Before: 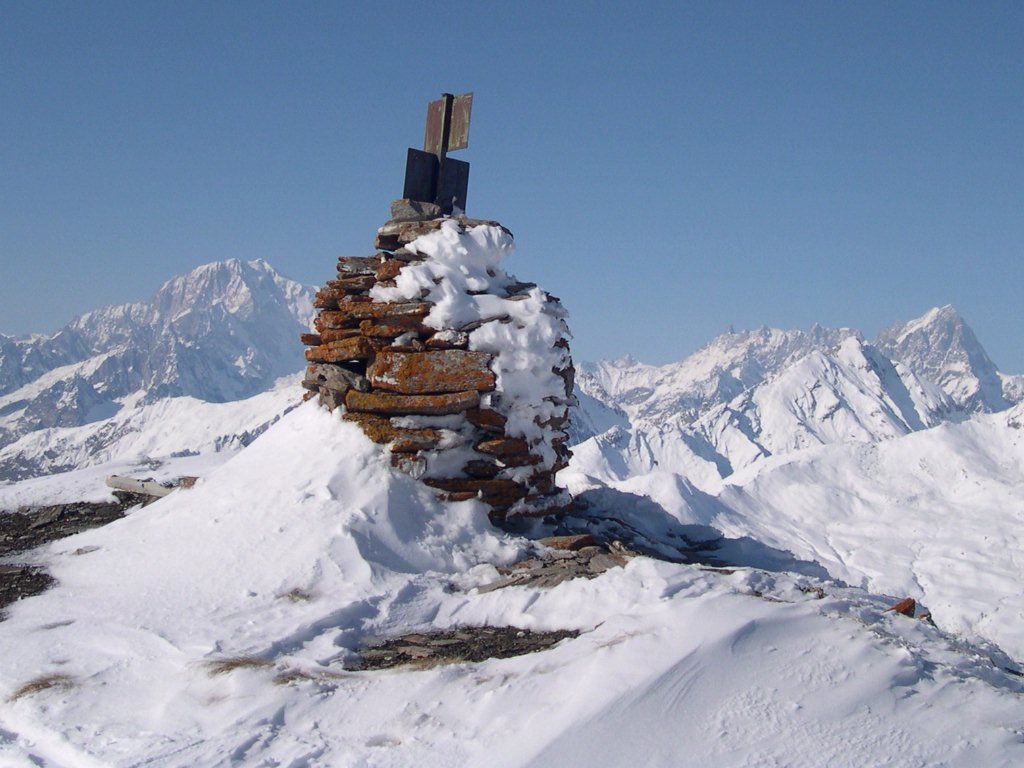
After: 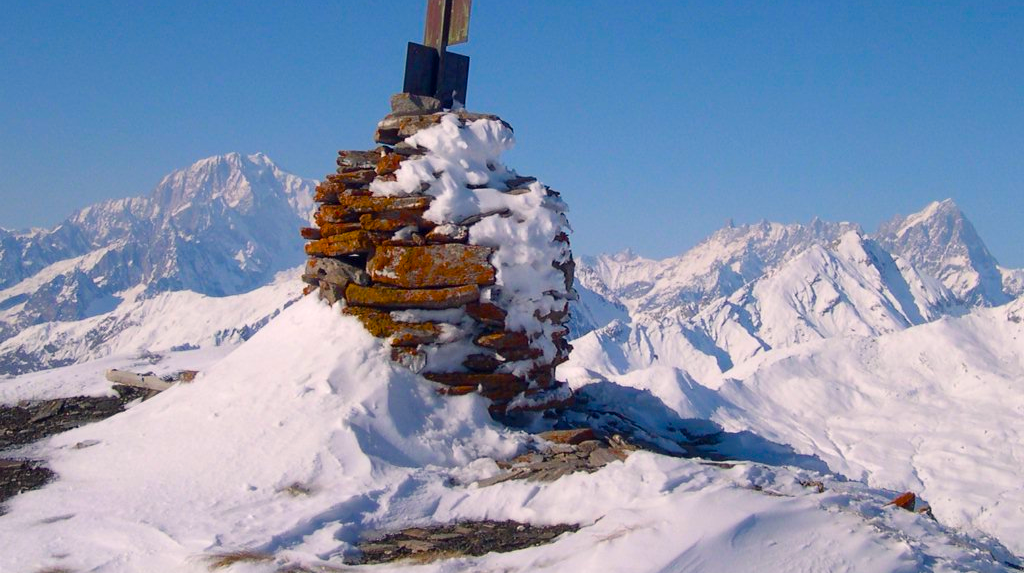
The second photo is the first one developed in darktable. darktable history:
color balance rgb: highlights gain › chroma 1.727%, highlights gain › hue 54.87°, linear chroma grading › global chroma 14.988%, perceptual saturation grading › global saturation 35.722%, perceptual saturation grading › shadows 35.326%
crop: top 13.897%, bottom 11.408%
